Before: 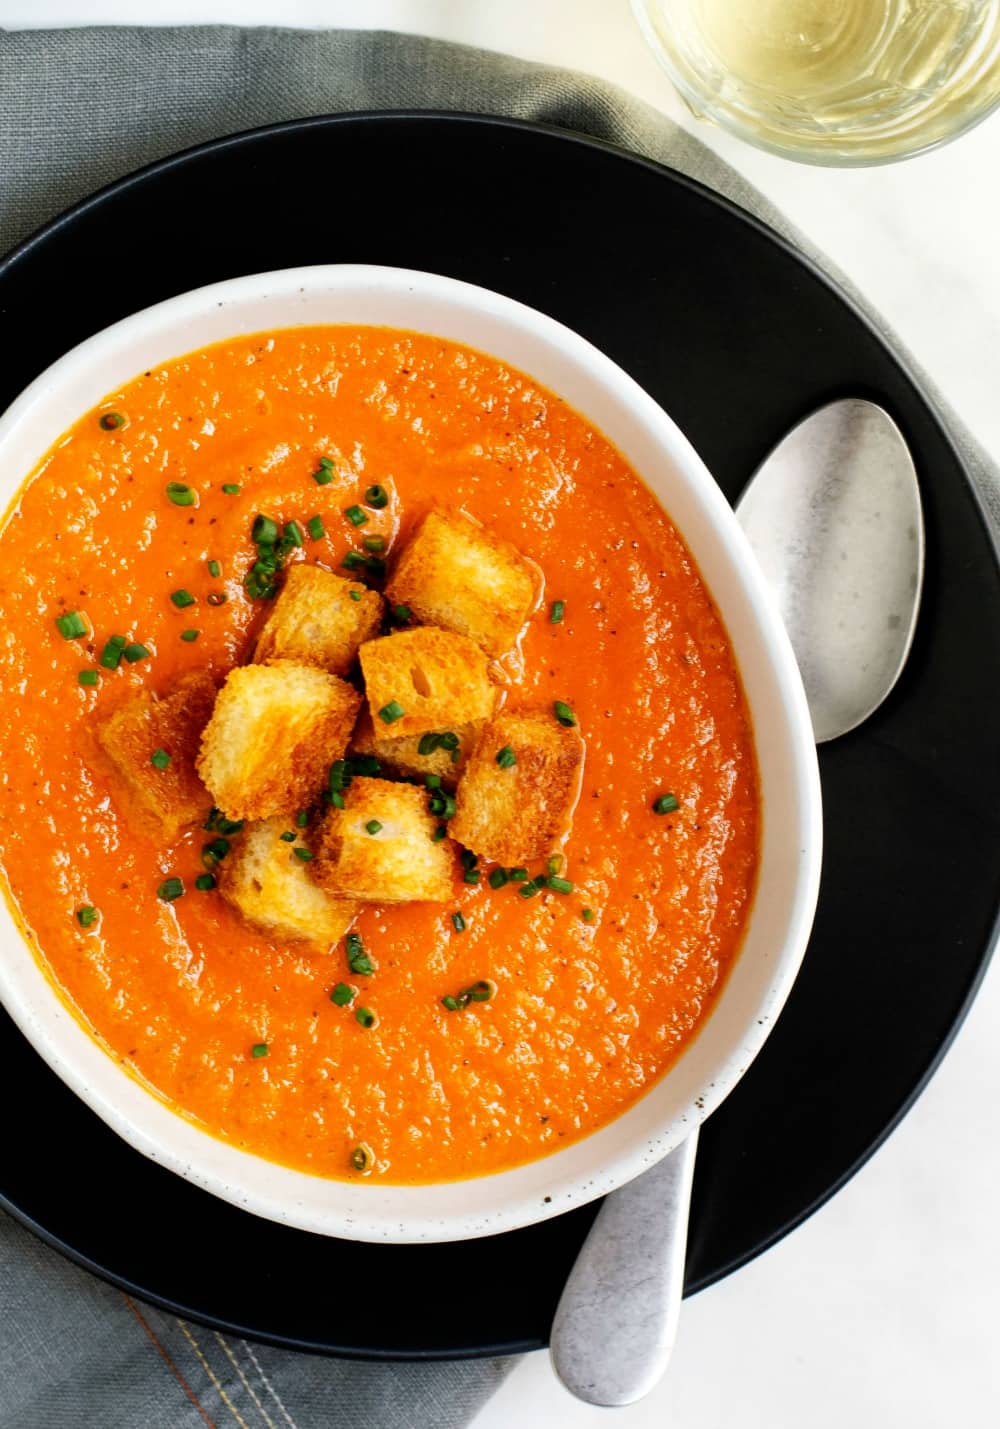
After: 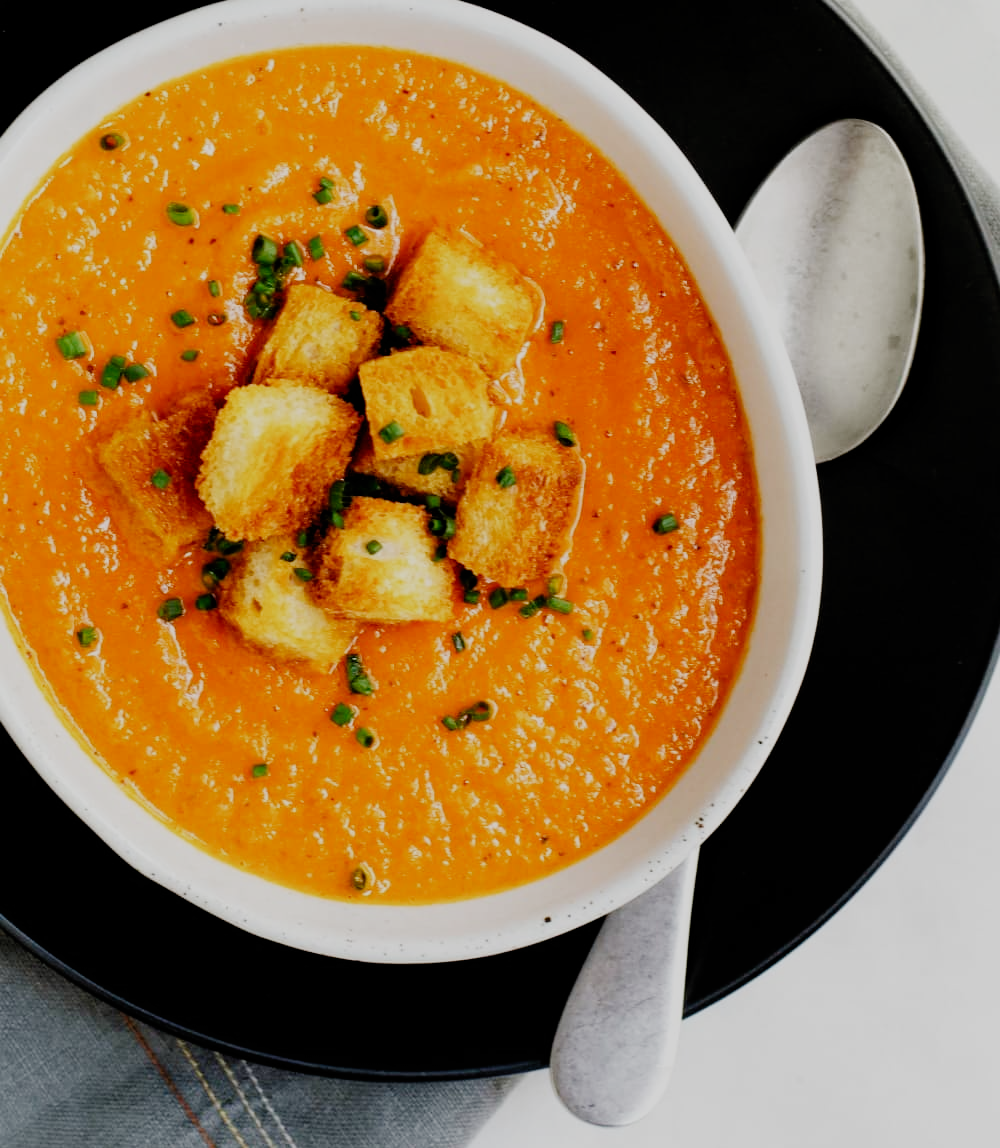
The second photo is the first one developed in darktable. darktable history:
crop and rotate: top 19.618%
filmic rgb: black relative exposure -7.65 EV, white relative exposure 4.56 EV, hardness 3.61, add noise in highlights 0.002, preserve chrominance no, color science v3 (2019), use custom middle-gray values true, contrast in highlights soft
